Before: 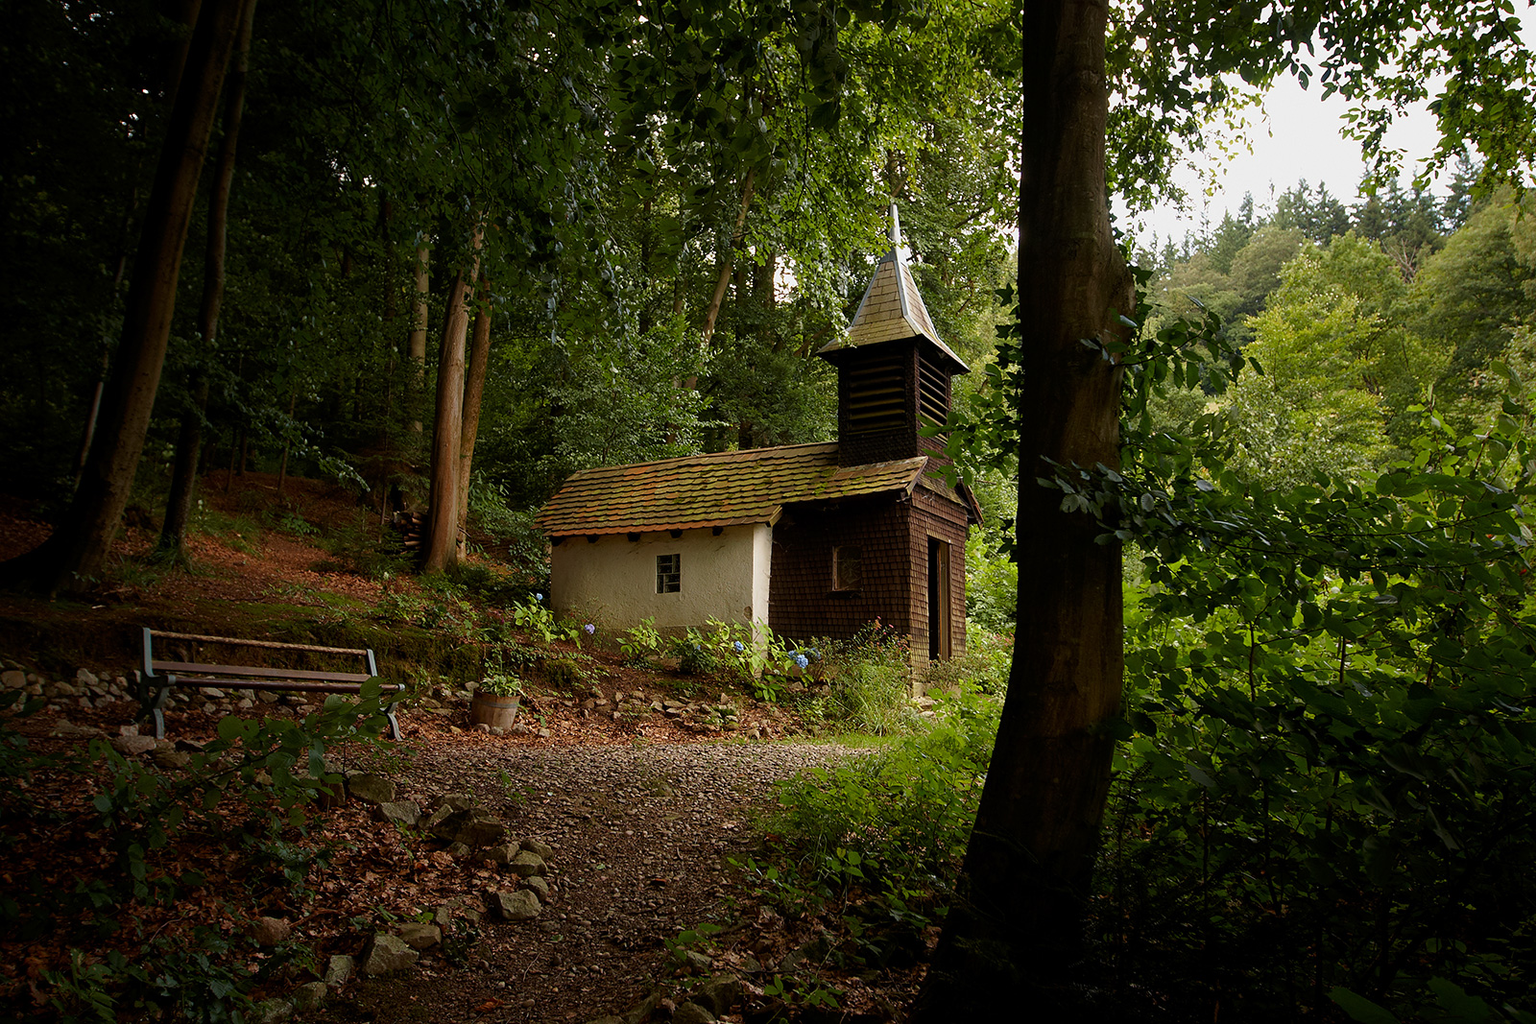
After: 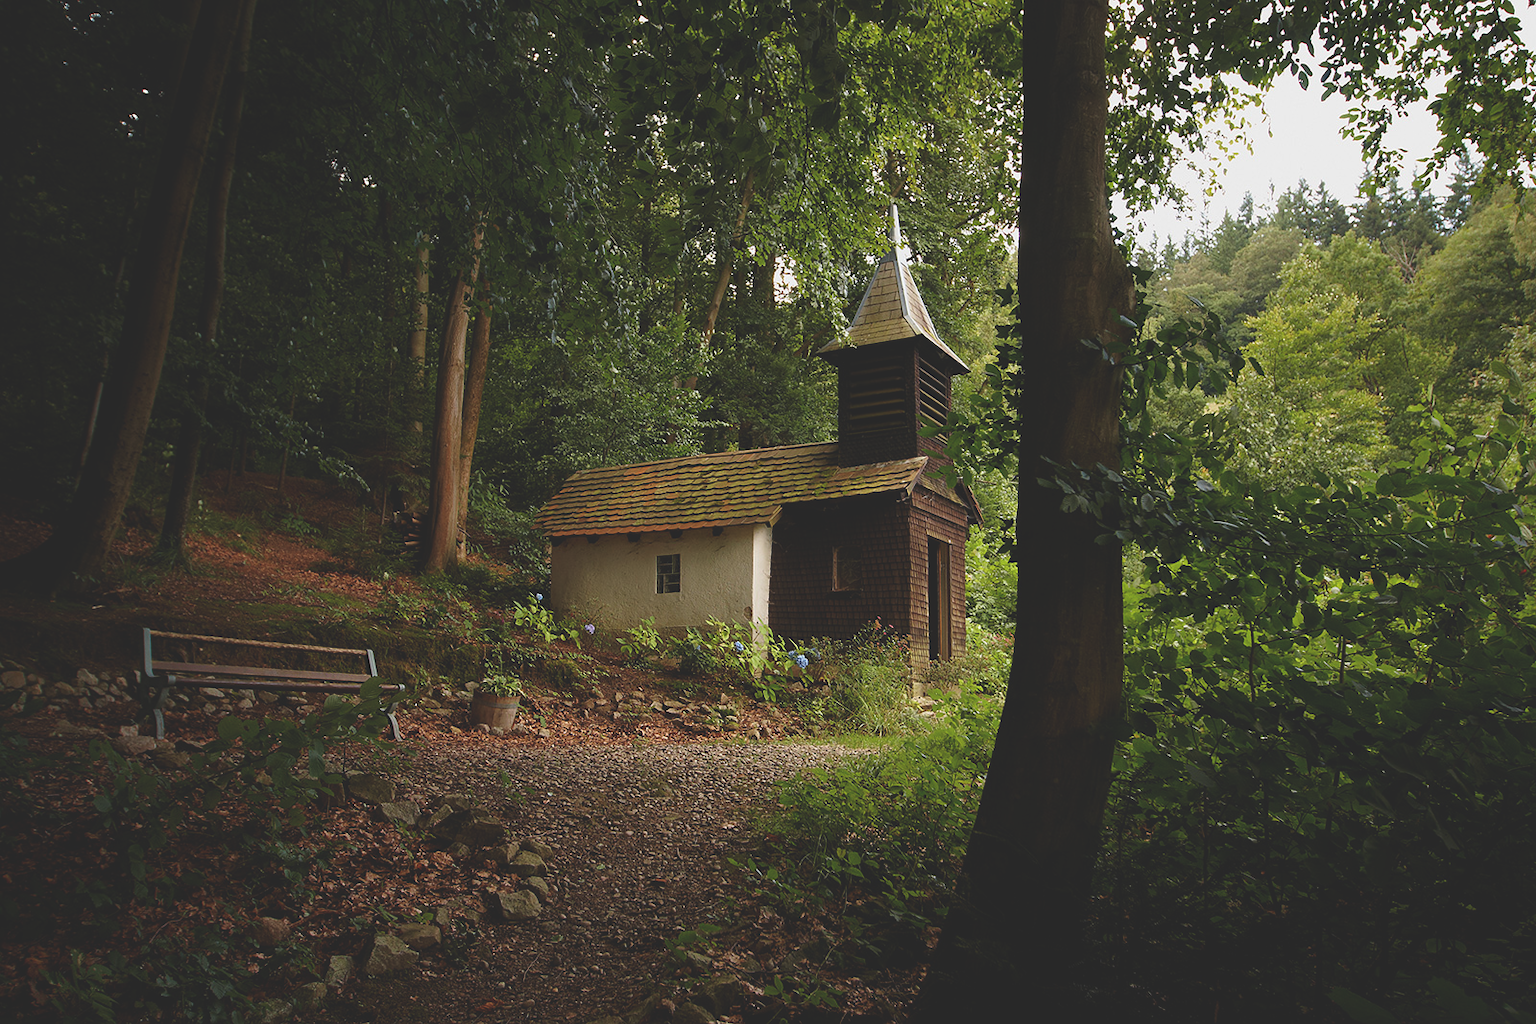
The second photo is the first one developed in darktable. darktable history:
exposure: black level correction -0.022, exposure -0.035 EV, compensate highlight preservation false
